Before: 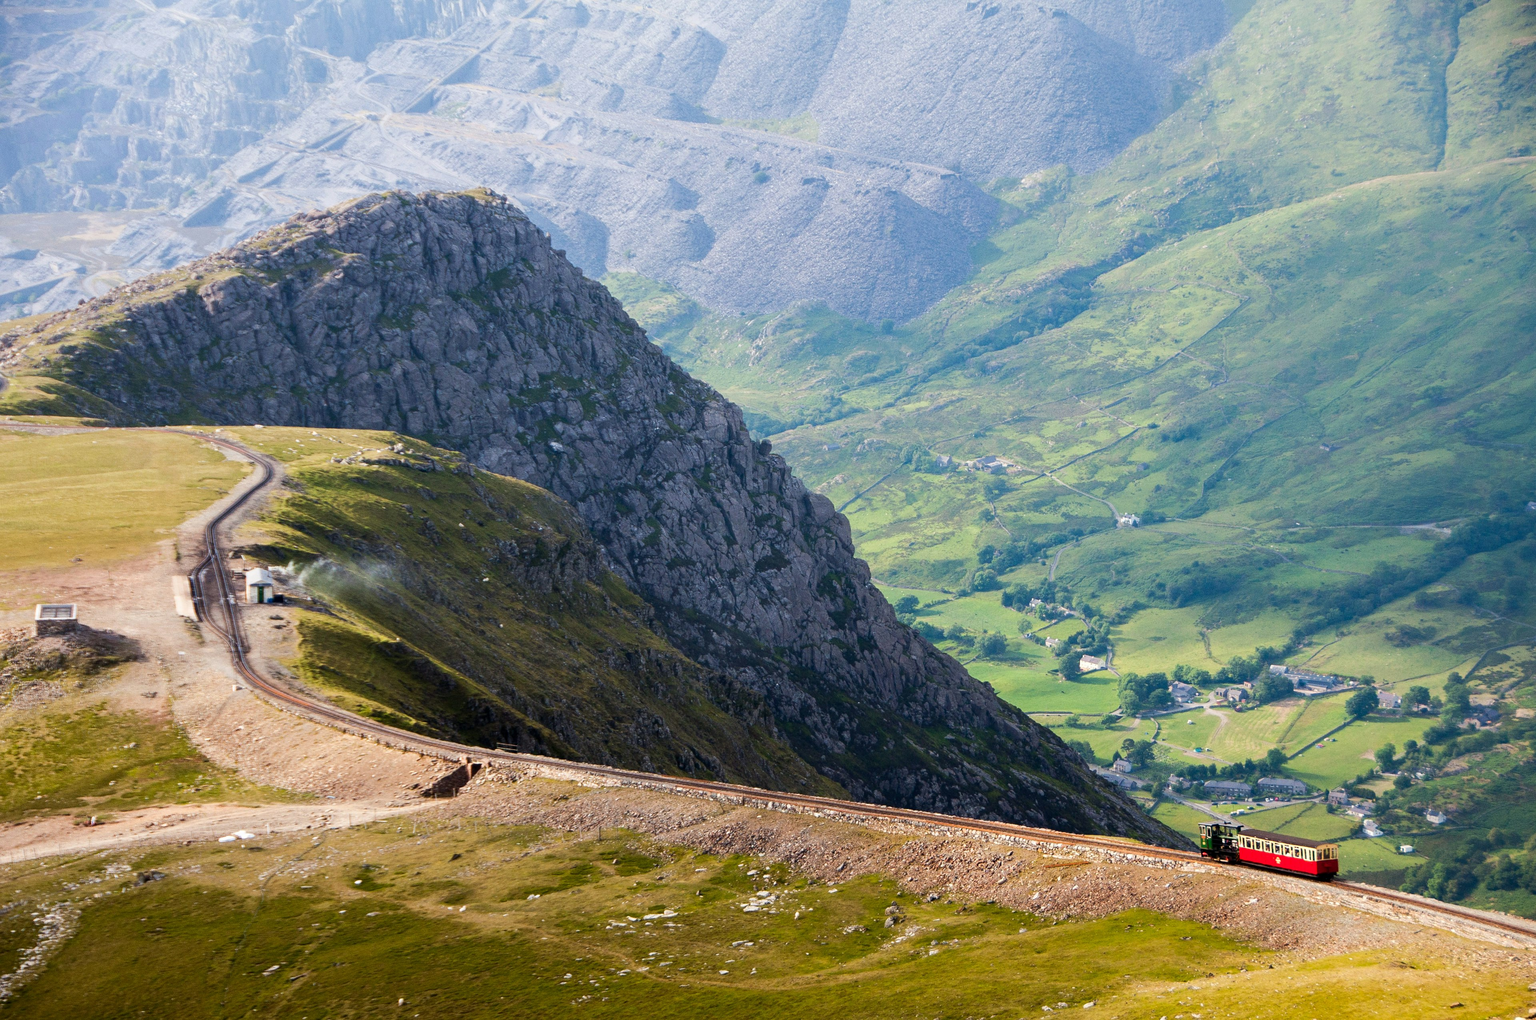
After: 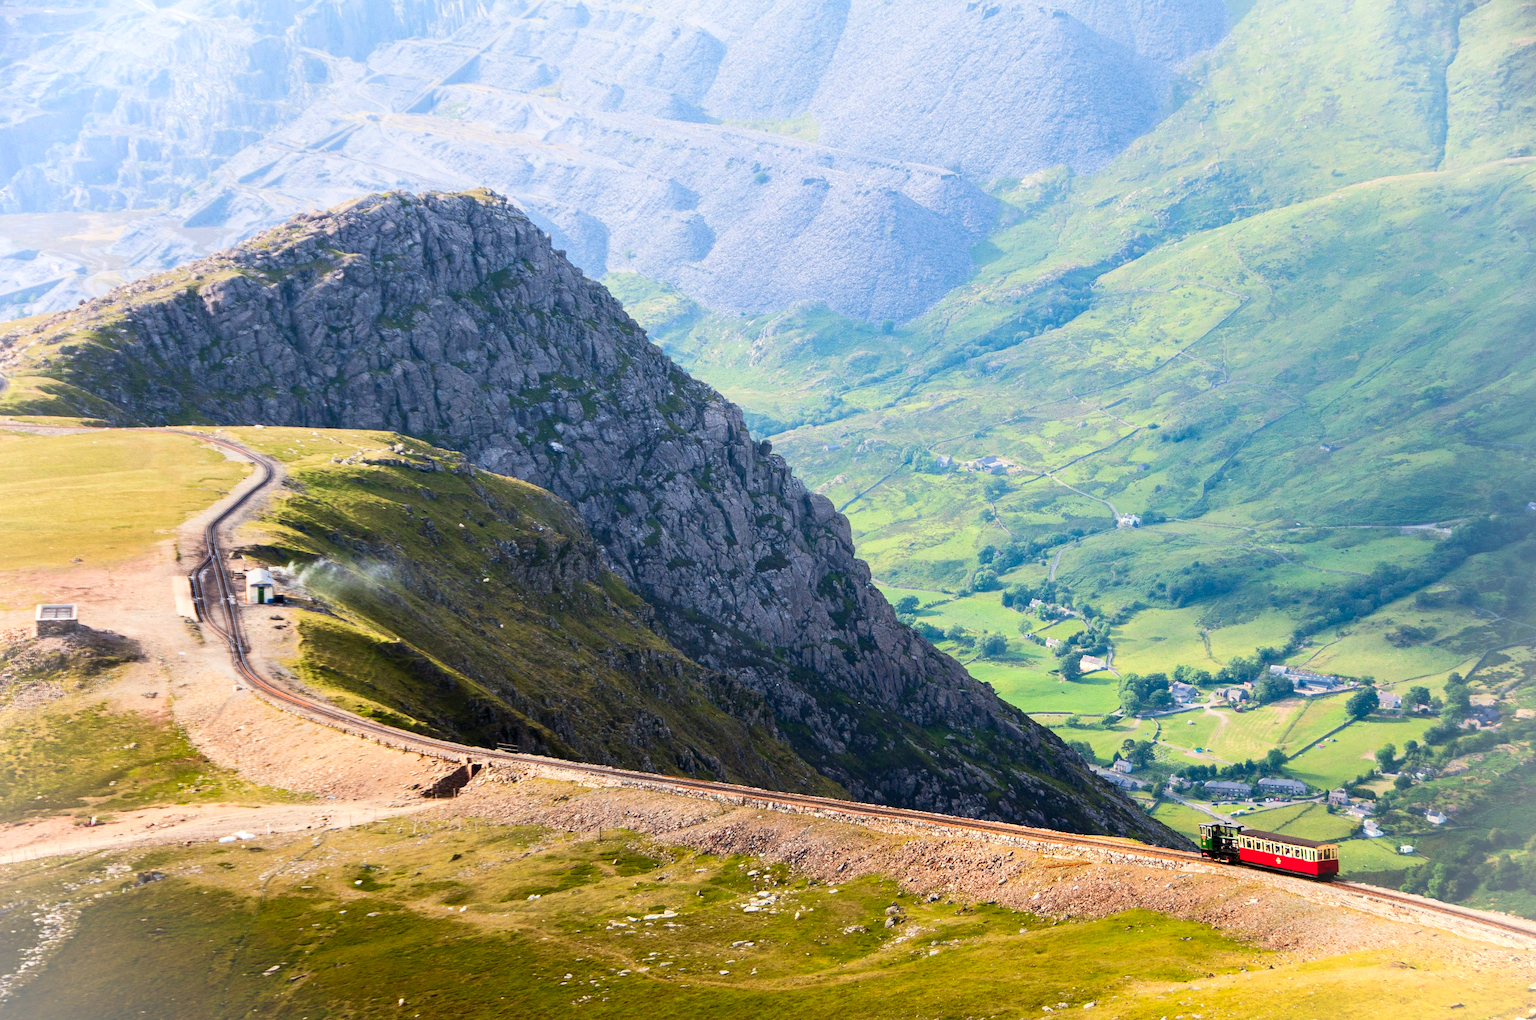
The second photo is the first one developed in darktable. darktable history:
vignetting: fall-off radius 61.23%, brightness 0.317, saturation -0.003, dithering 8-bit output
contrast brightness saturation: contrast 0.202, brightness 0.155, saturation 0.226
